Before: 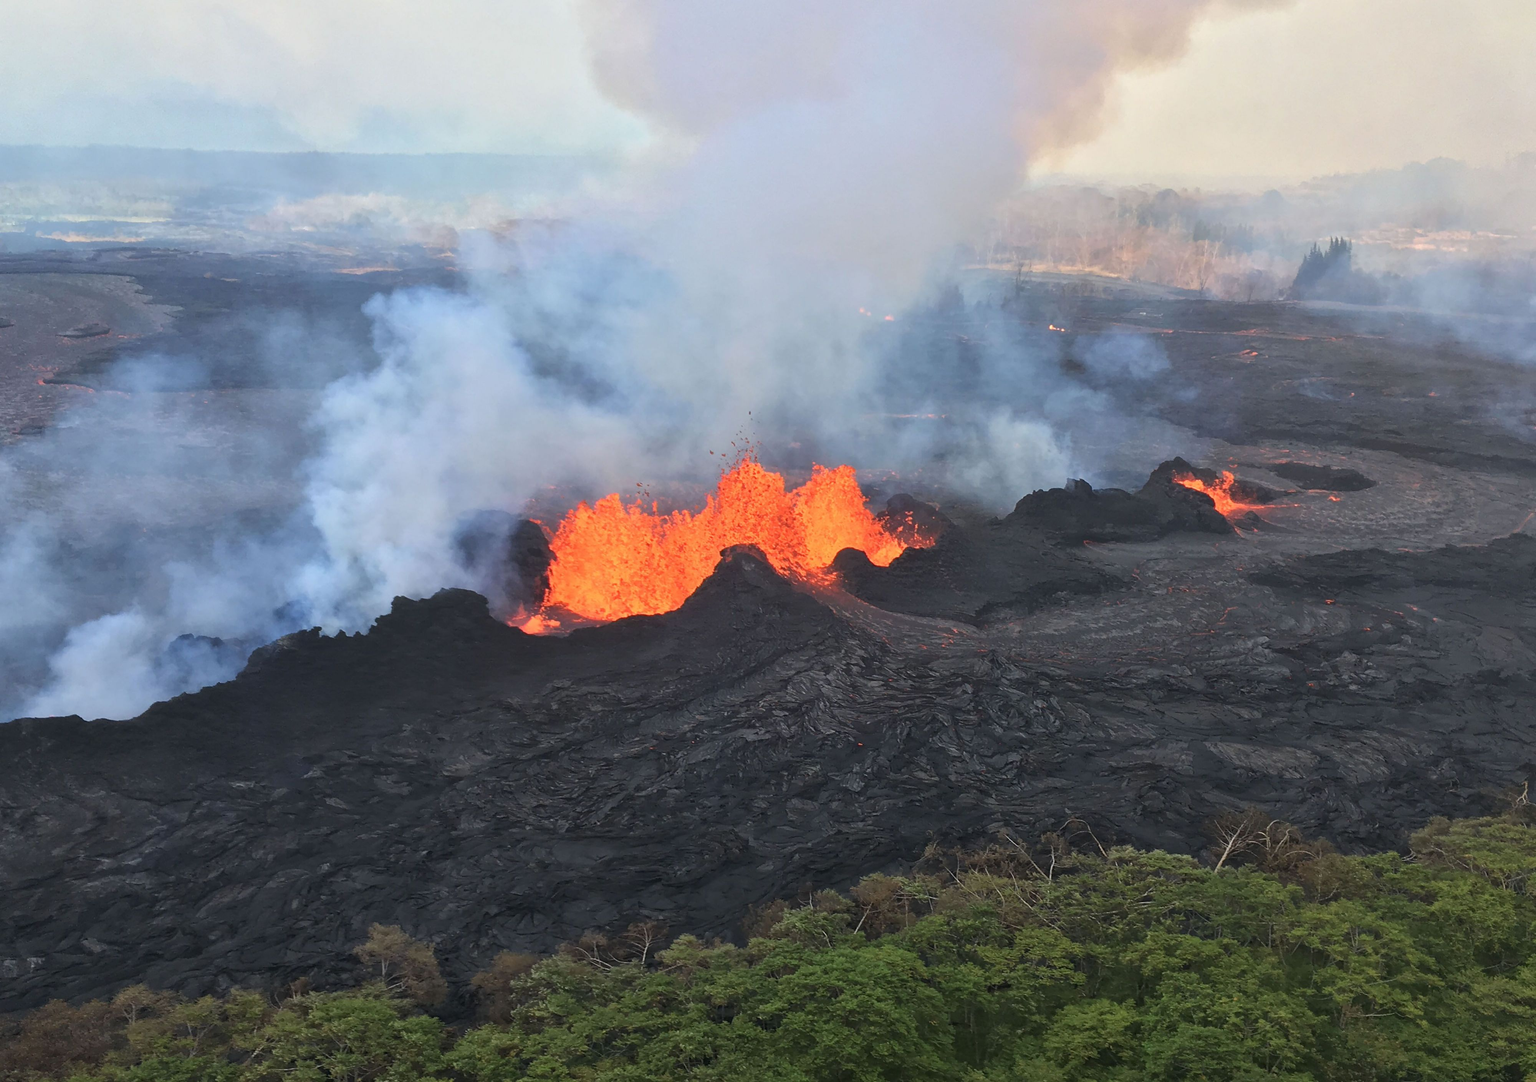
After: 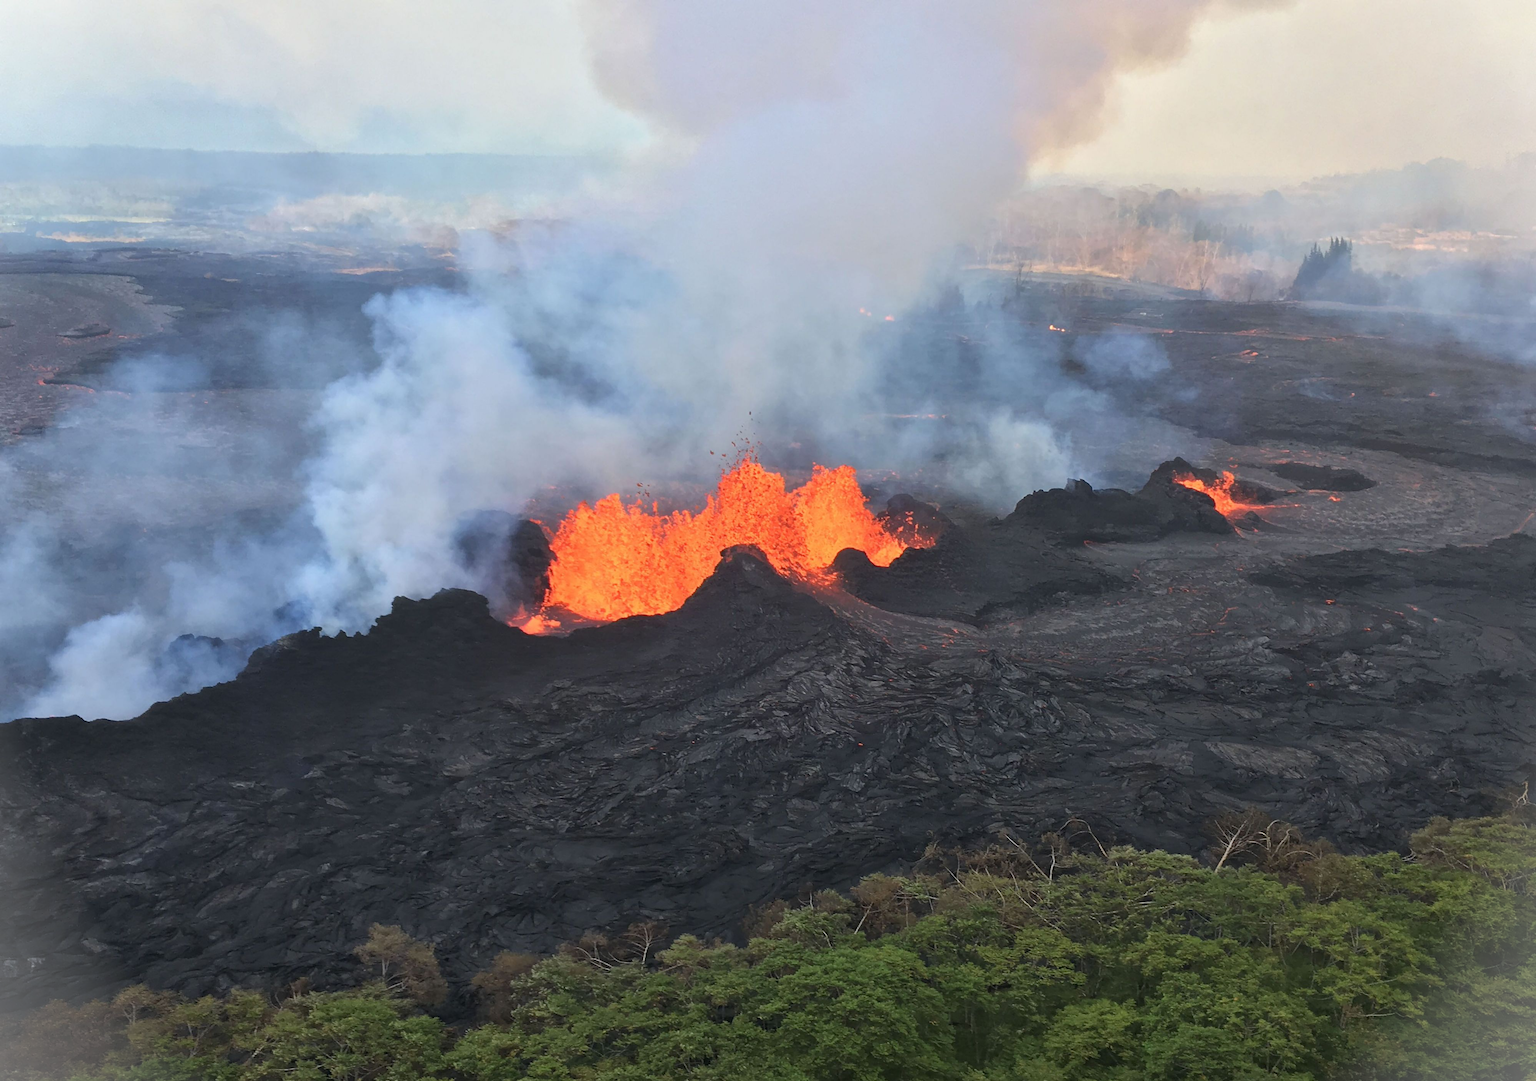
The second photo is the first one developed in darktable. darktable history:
vignetting: fall-off start 100%, brightness 0.3, saturation 0
